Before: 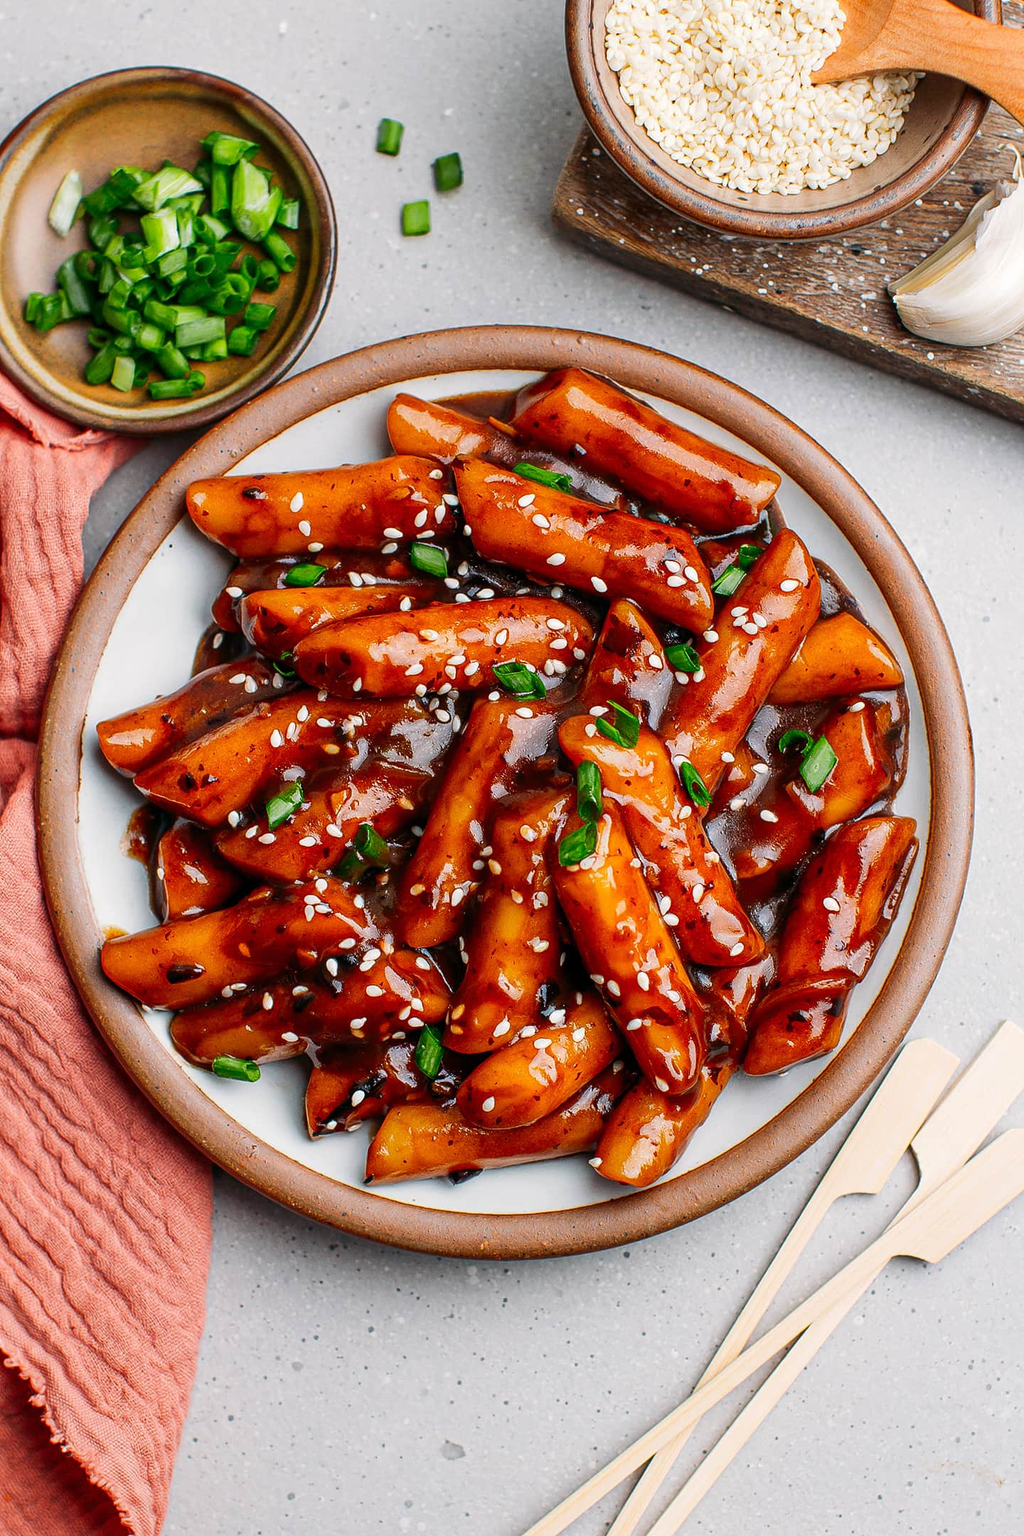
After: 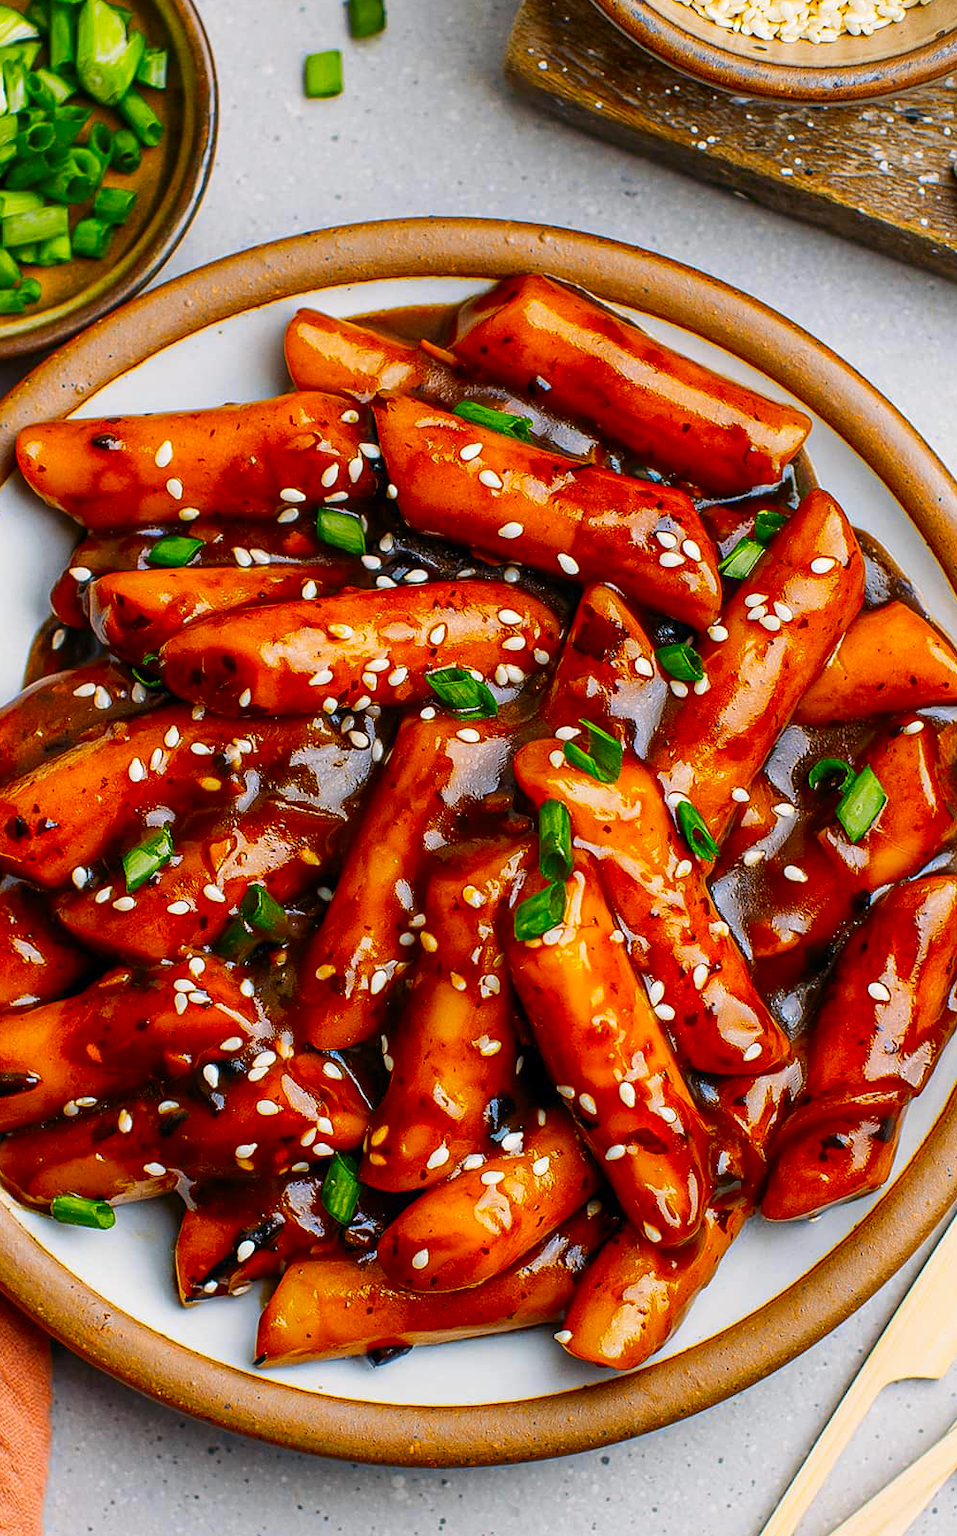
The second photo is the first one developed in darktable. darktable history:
color contrast: green-magenta contrast 1.12, blue-yellow contrast 1.95, unbound 0
crop and rotate: left 17.046%, top 10.659%, right 12.989%, bottom 14.553%
